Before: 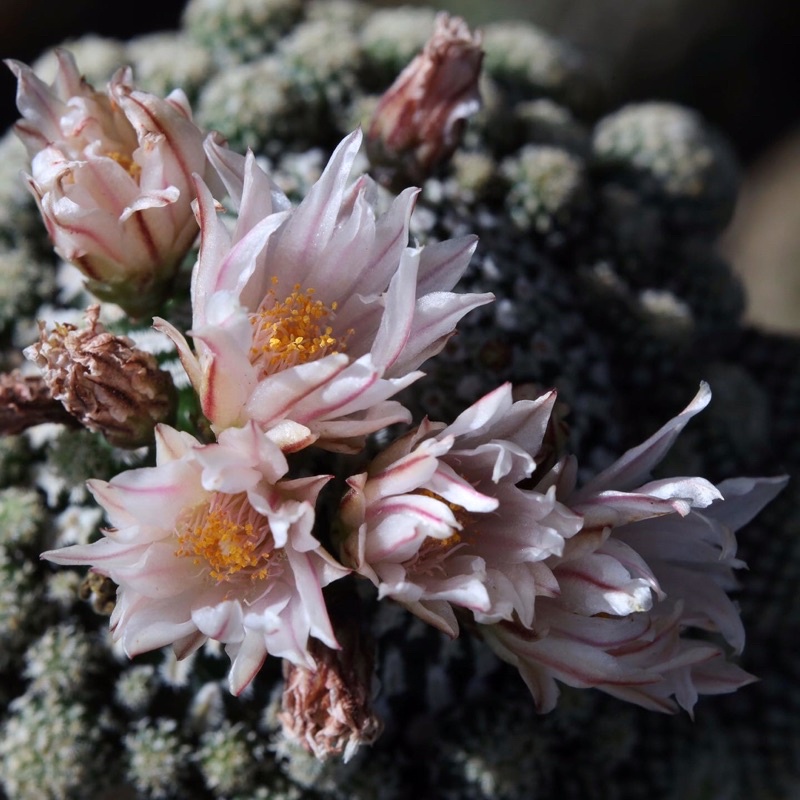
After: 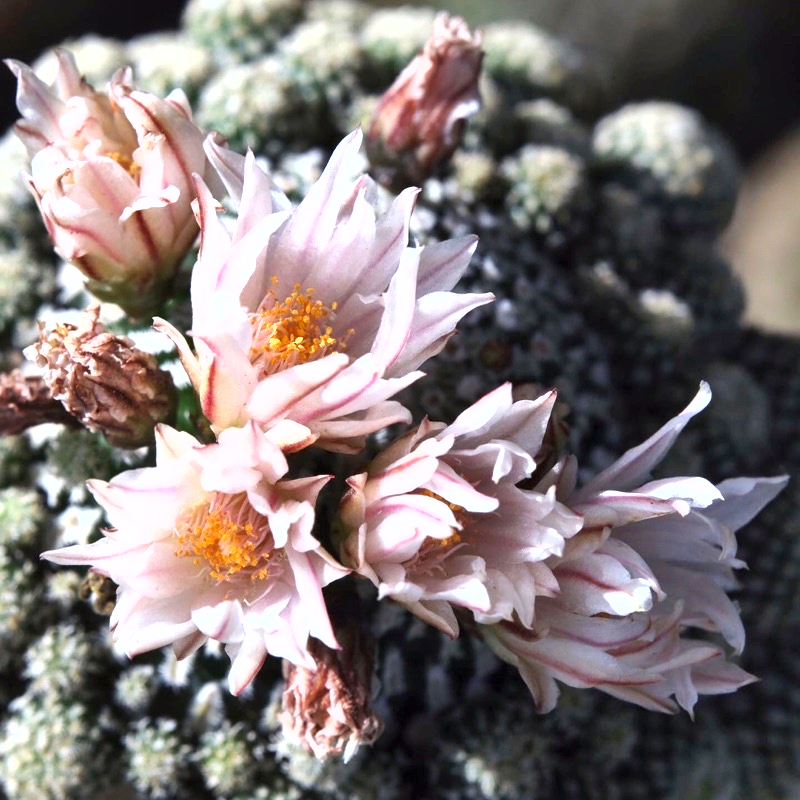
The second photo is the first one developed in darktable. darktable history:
shadows and highlights: soften with gaussian
exposure: black level correction 0, exposure 1.2 EV, compensate highlight preservation false
